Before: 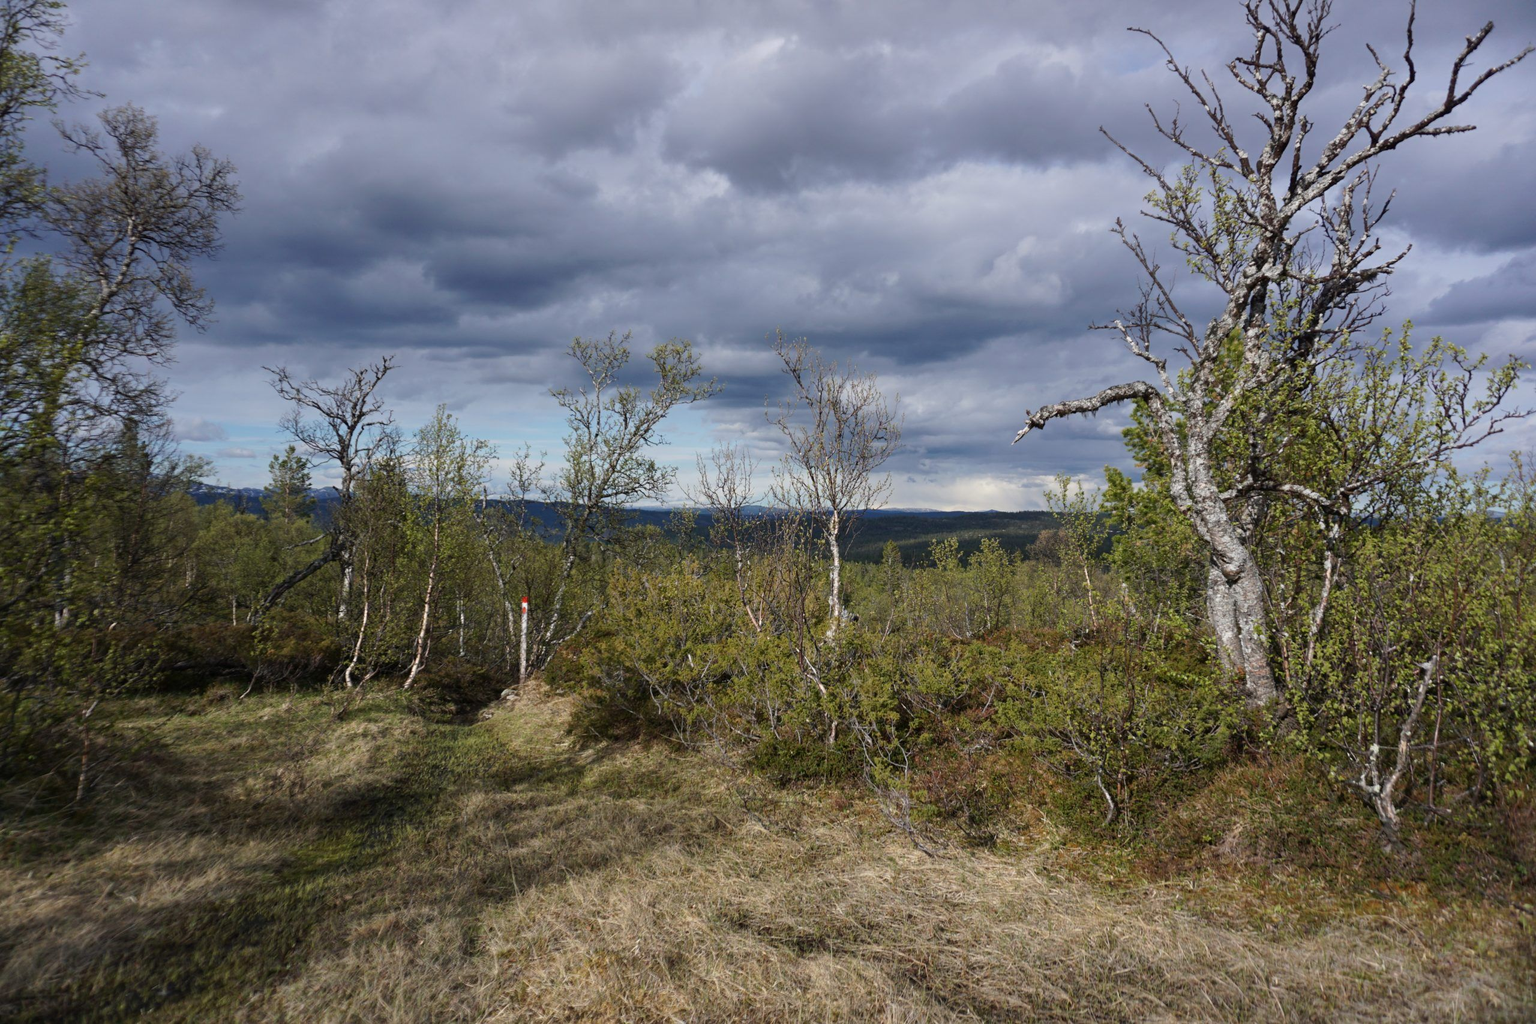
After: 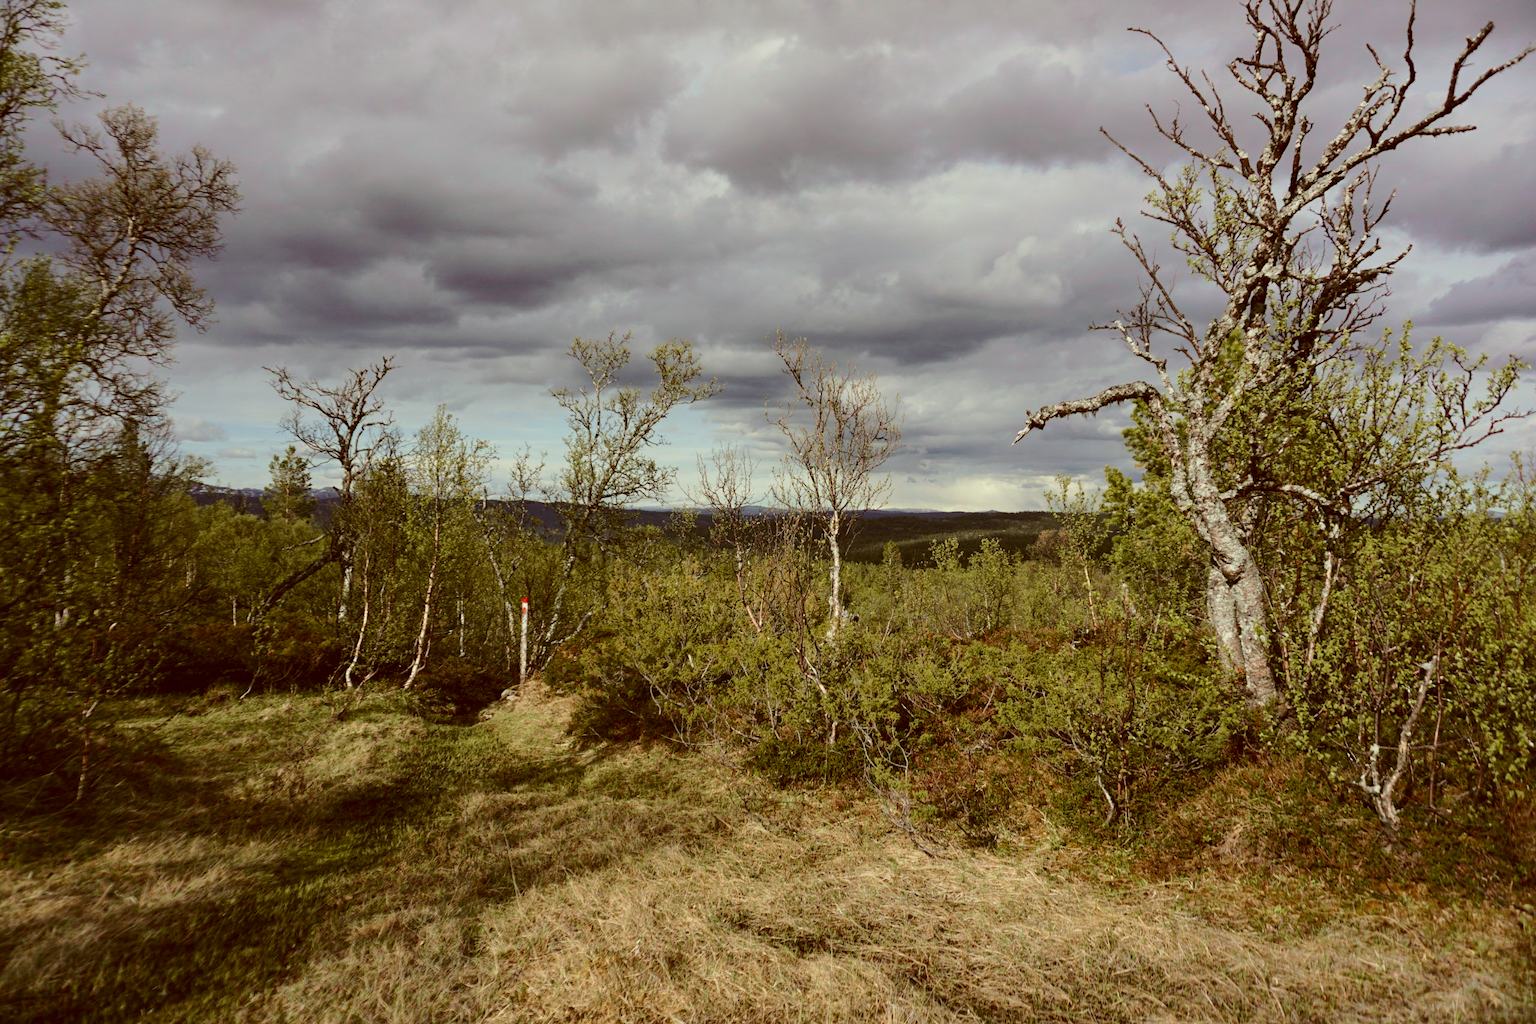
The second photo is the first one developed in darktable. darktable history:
tone curve: curves: ch0 [(0, 0) (0.105, 0.068) (0.181, 0.14) (0.28, 0.259) (0.384, 0.404) (0.485, 0.531) (0.638, 0.681) (0.87, 0.883) (1, 0.977)]; ch1 [(0, 0) (0.161, 0.092) (0.35, 0.33) (0.379, 0.401) (0.456, 0.469) (0.501, 0.499) (0.516, 0.524) (0.562, 0.569) (0.635, 0.646) (1, 1)]; ch2 [(0, 0) (0.371, 0.362) (0.437, 0.437) (0.5, 0.5) (0.53, 0.524) (0.56, 0.561) (0.622, 0.606) (1, 1)], color space Lab, independent channels, preserve colors none
color correction: highlights a* -5.94, highlights b* 9.48, shadows a* 10.12, shadows b* 23.94
